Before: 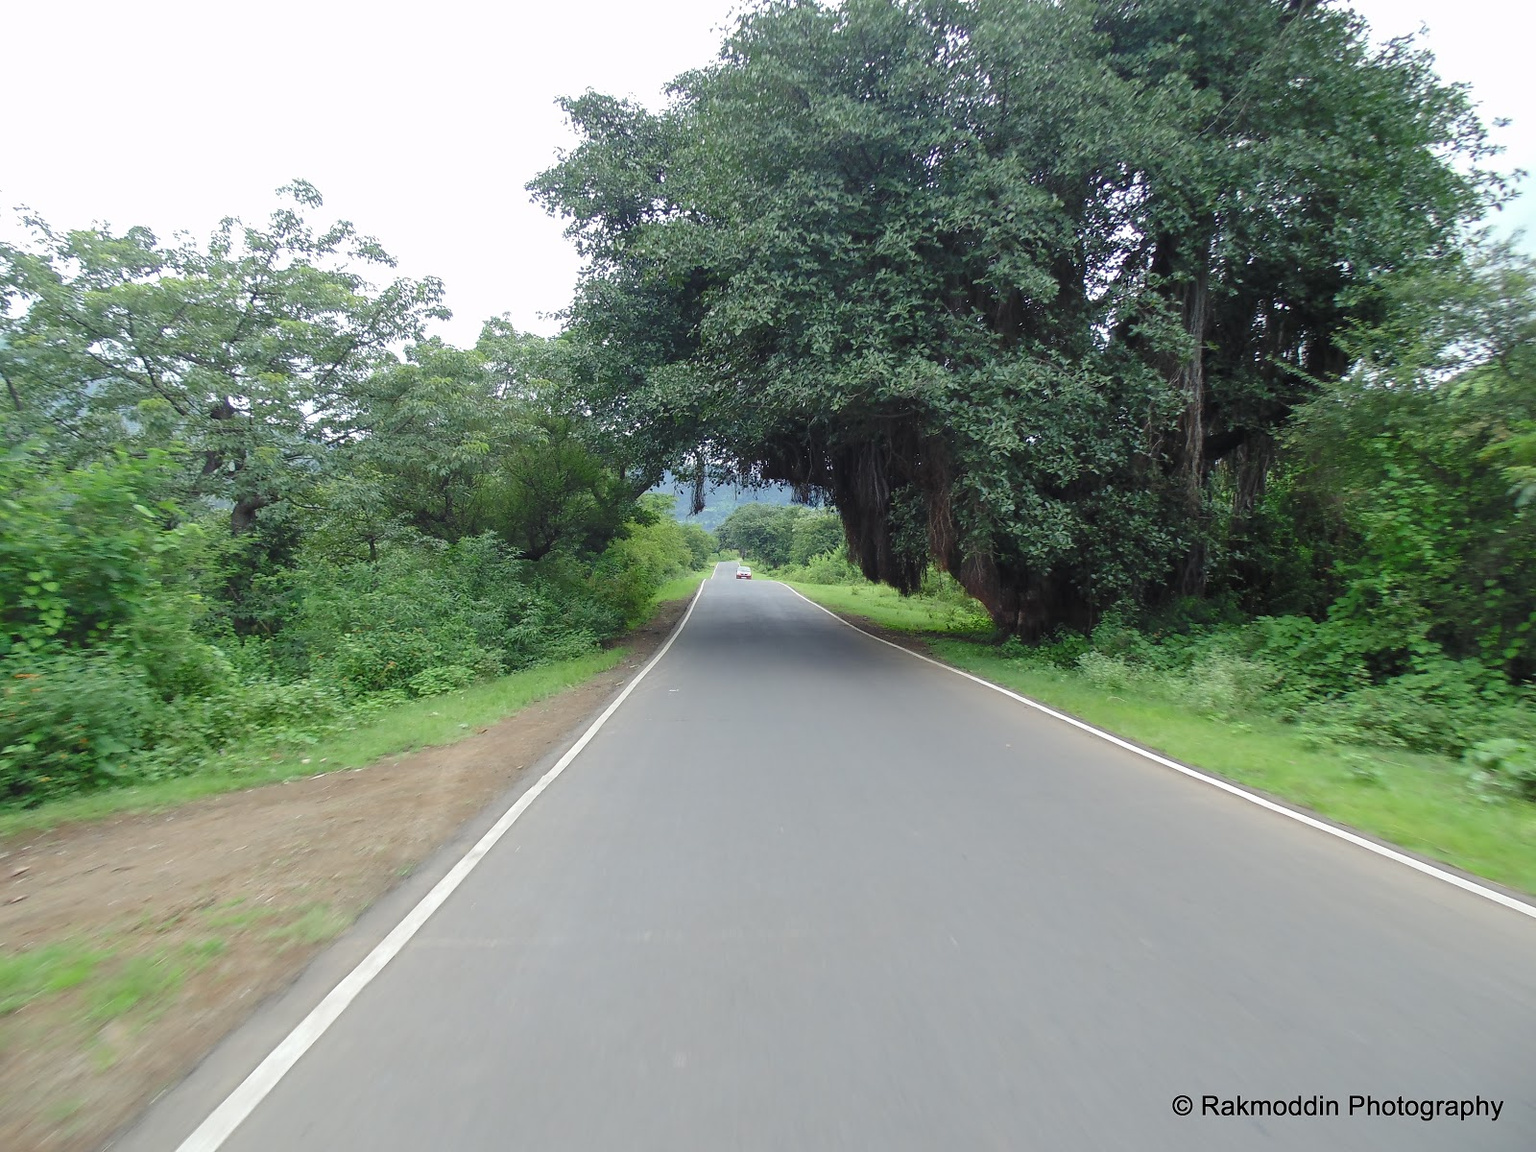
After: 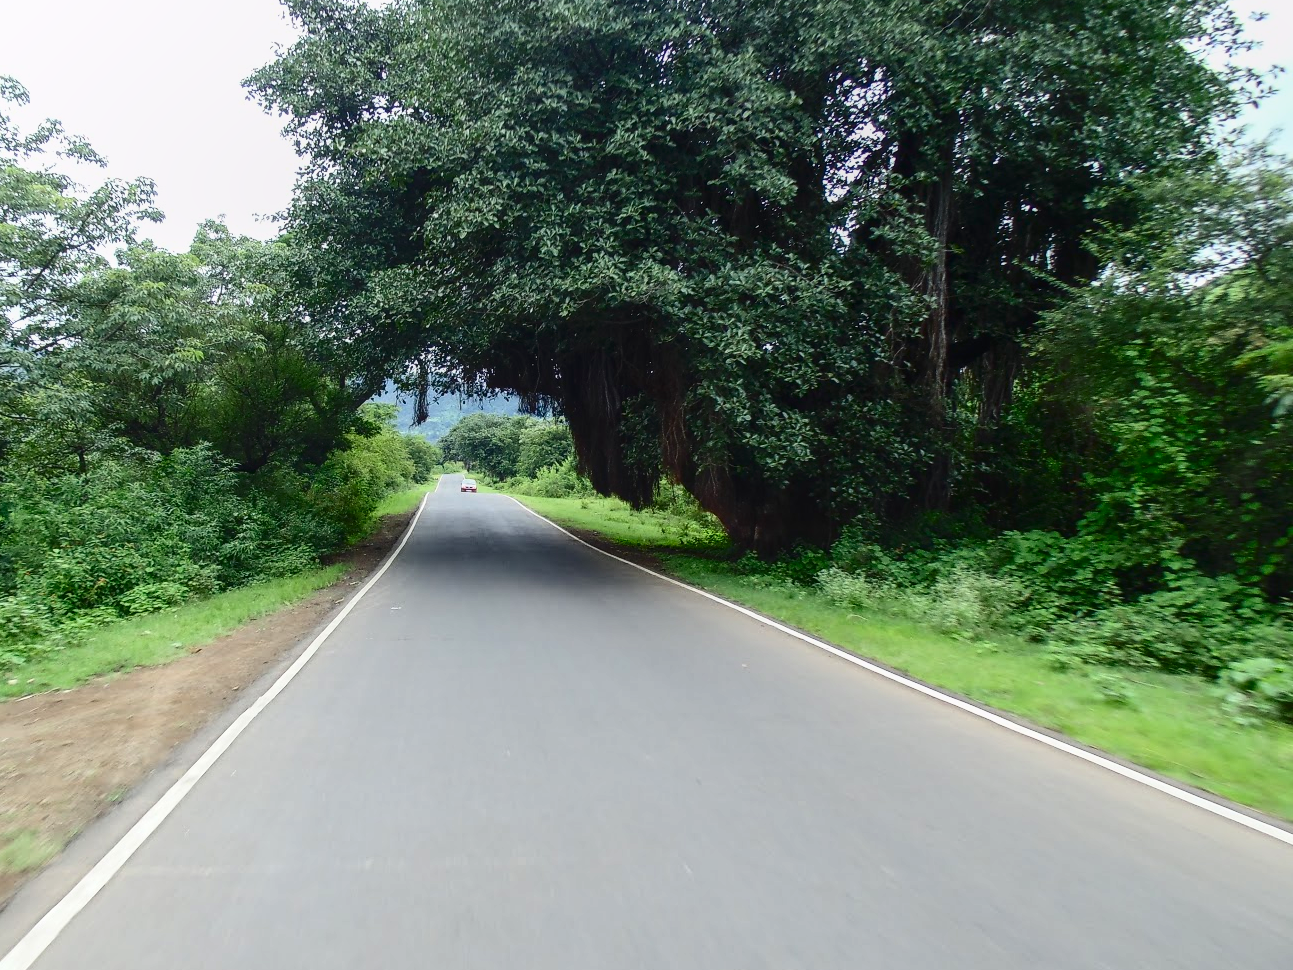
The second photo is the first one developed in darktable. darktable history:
local contrast: detail 110%
exposure: exposure -0.012 EV, compensate highlight preservation false
crop: left 19.138%, top 9.326%, bottom 9.794%
contrast brightness saturation: contrast 0.317, brightness -0.069, saturation 0.167
